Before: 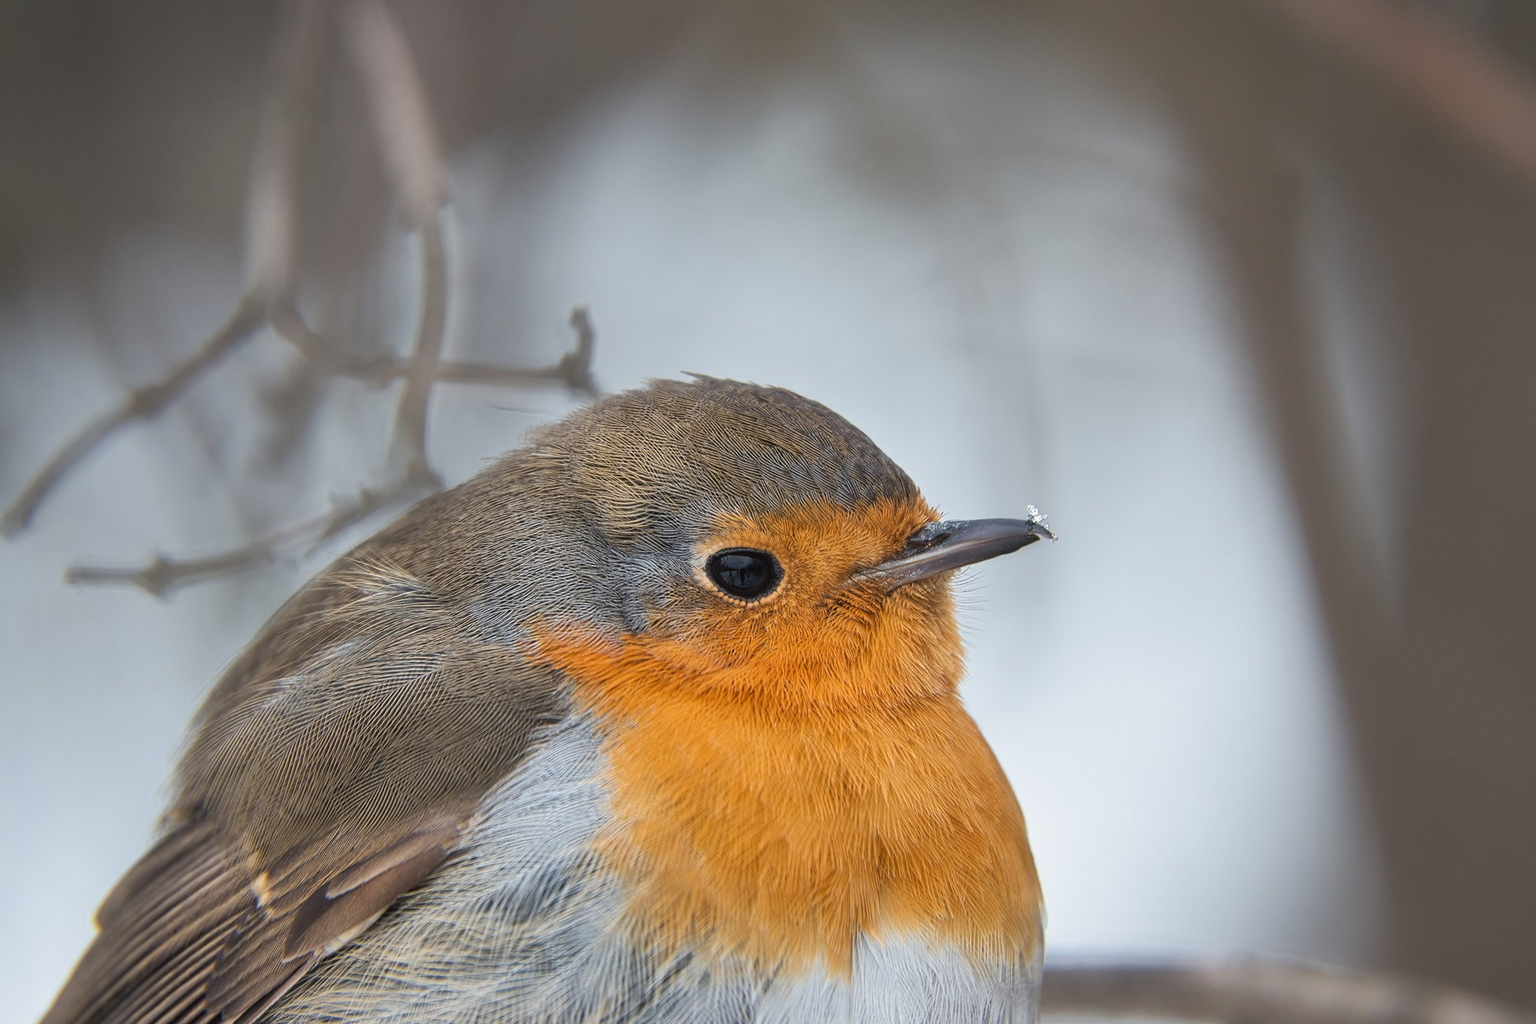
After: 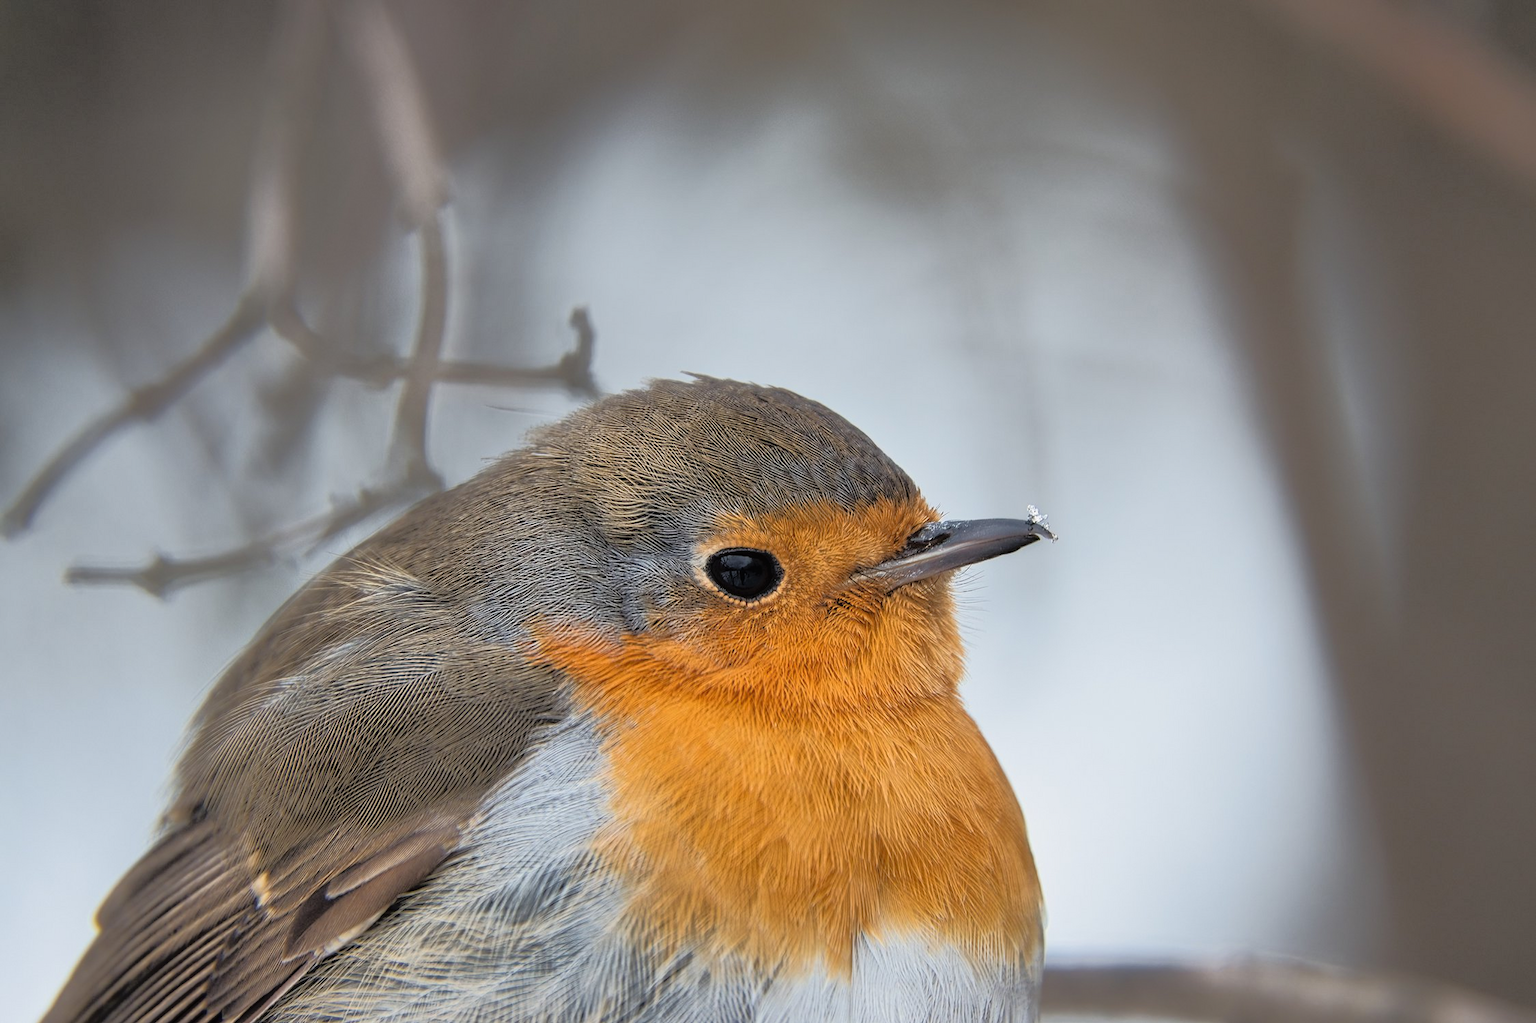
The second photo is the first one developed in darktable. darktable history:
tone equalizer: -8 EV -1.84 EV, -7 EV -1.14 EV, -6 EV -1.6 EV, edges refinement/feathering 500, mask exposure compensation -1.57 EV, preserve details no
